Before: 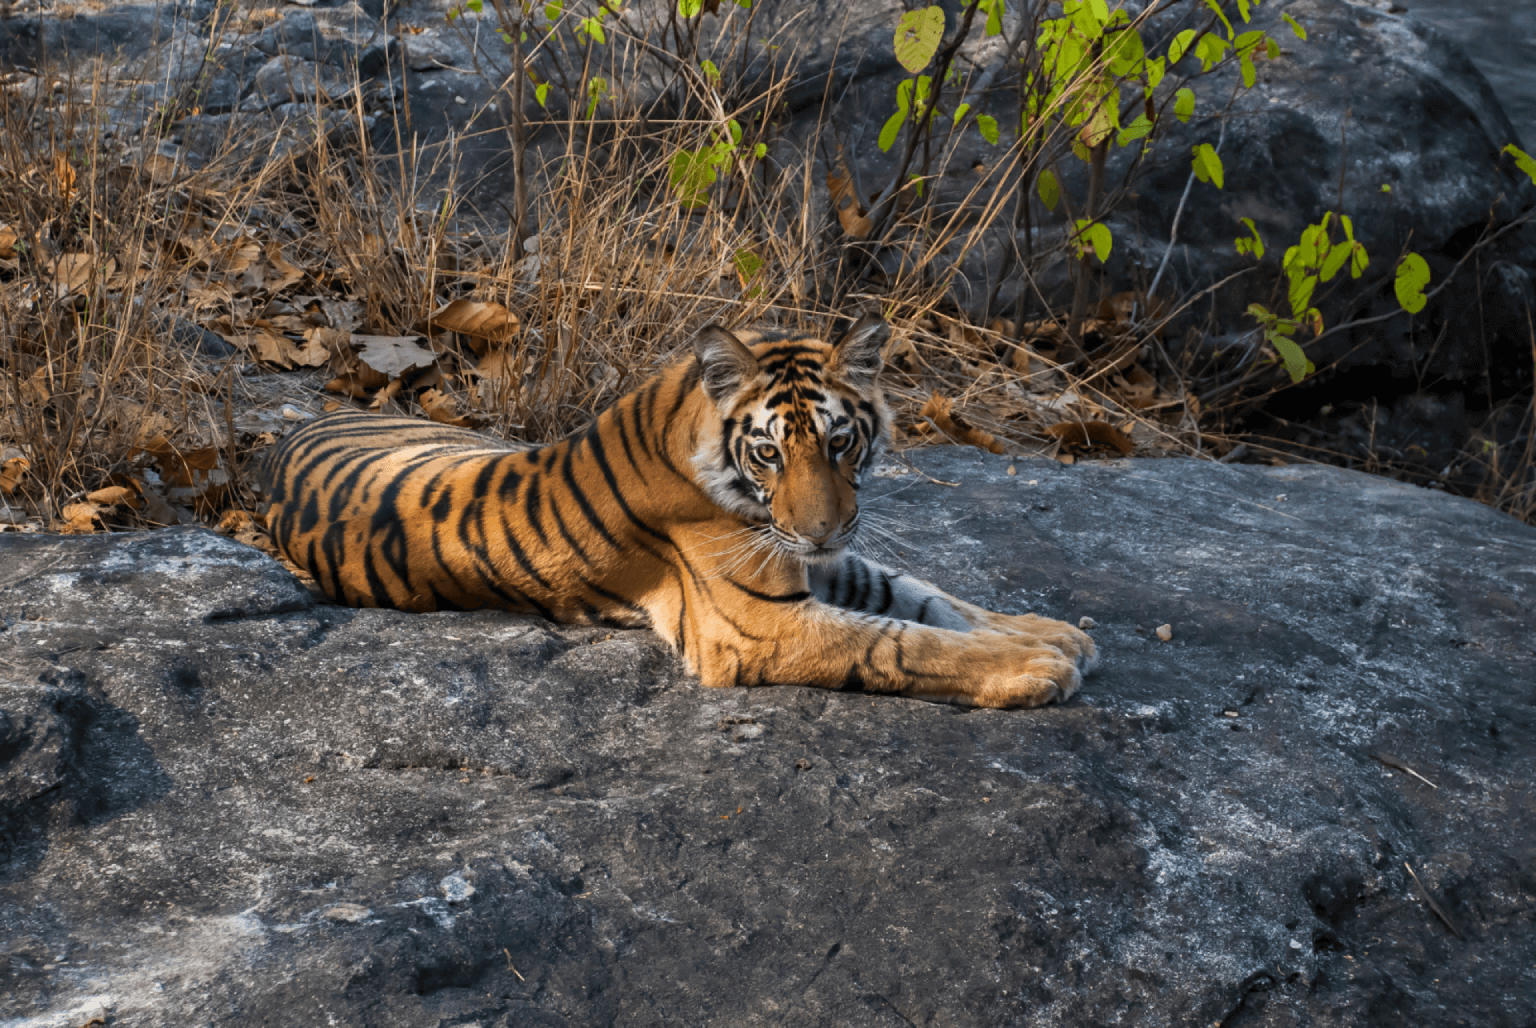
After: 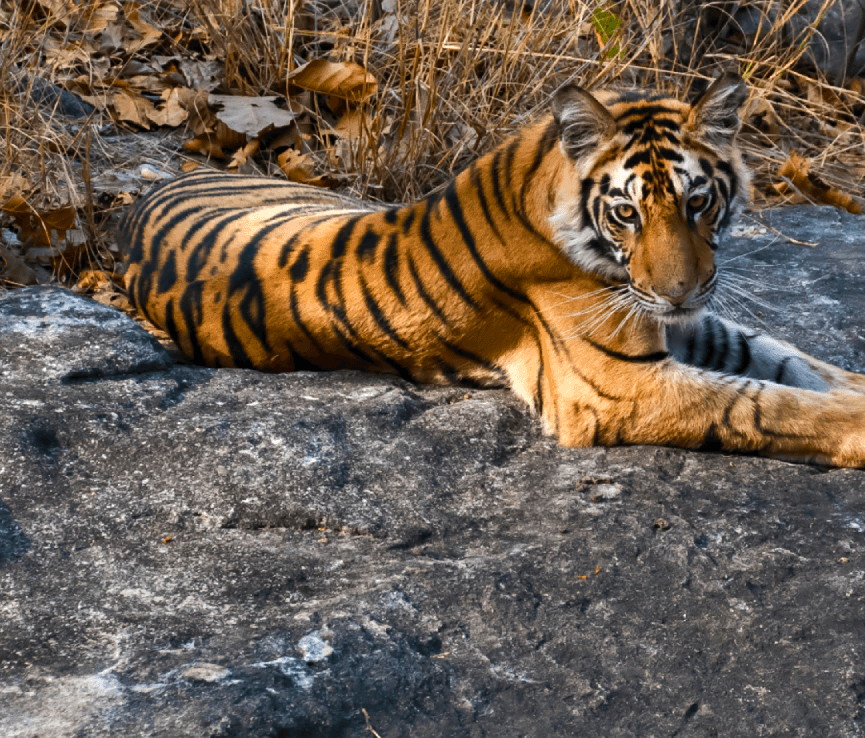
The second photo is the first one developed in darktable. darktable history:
tone equalizer: -8 EV -0.41 EV, -7 EV -0.371 EV, -6 EV -0.315 EV, -5 EV -0.187 EV, -3 EV 0.257 EV, -2 EV 0.326 EV, -1 EV 0.363 EV, +0 EV 0.401 EV, edges refinement/feathering 500, mask exposure compensation -1.57 EV, preserve details no
shadows and highlights: white point adjustment 0.029, soften with gaussian
crop: left 9.286%, top 23.419%, right 34.363%, bottom 4.735%
color balance rgb: perceptual saturation grading › global saturation 20%, perceptual saturation grading › highlights -25.197%, perceptual saturation grading › shadows 25.759%
